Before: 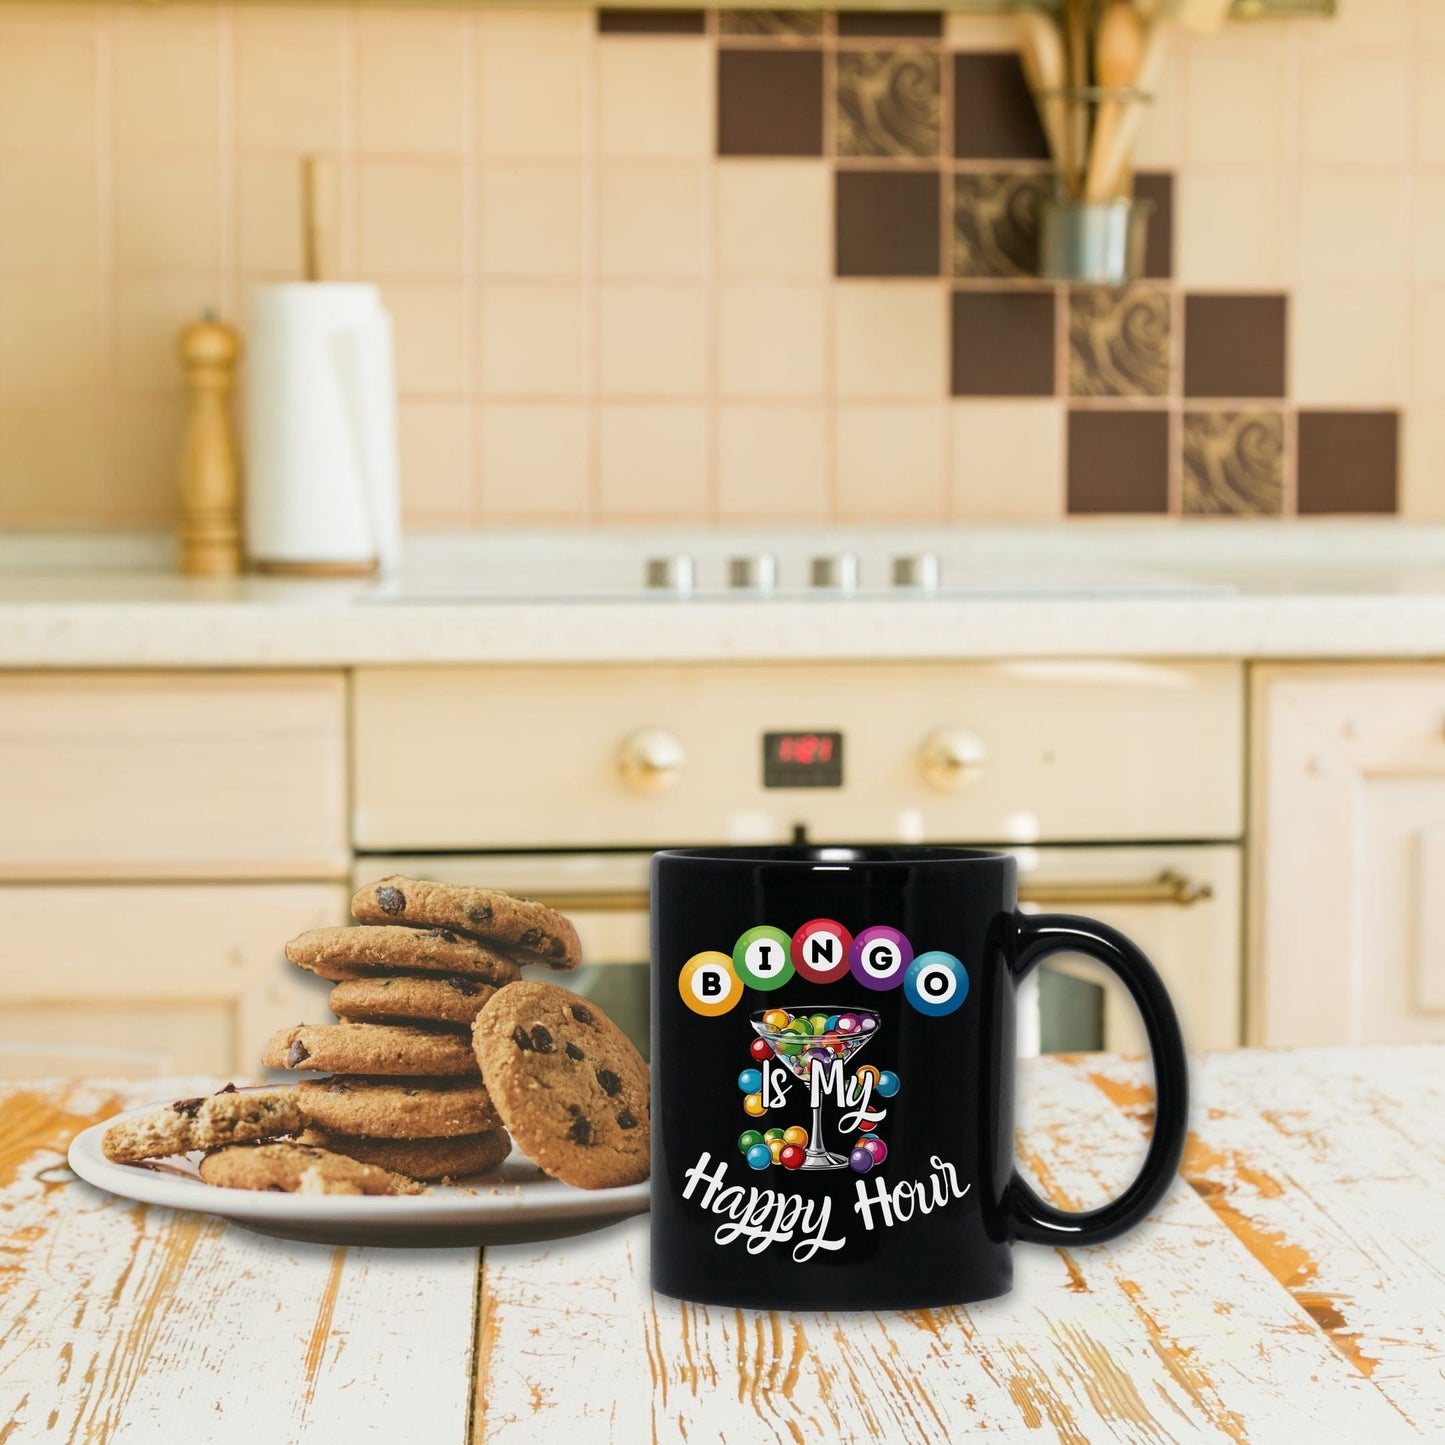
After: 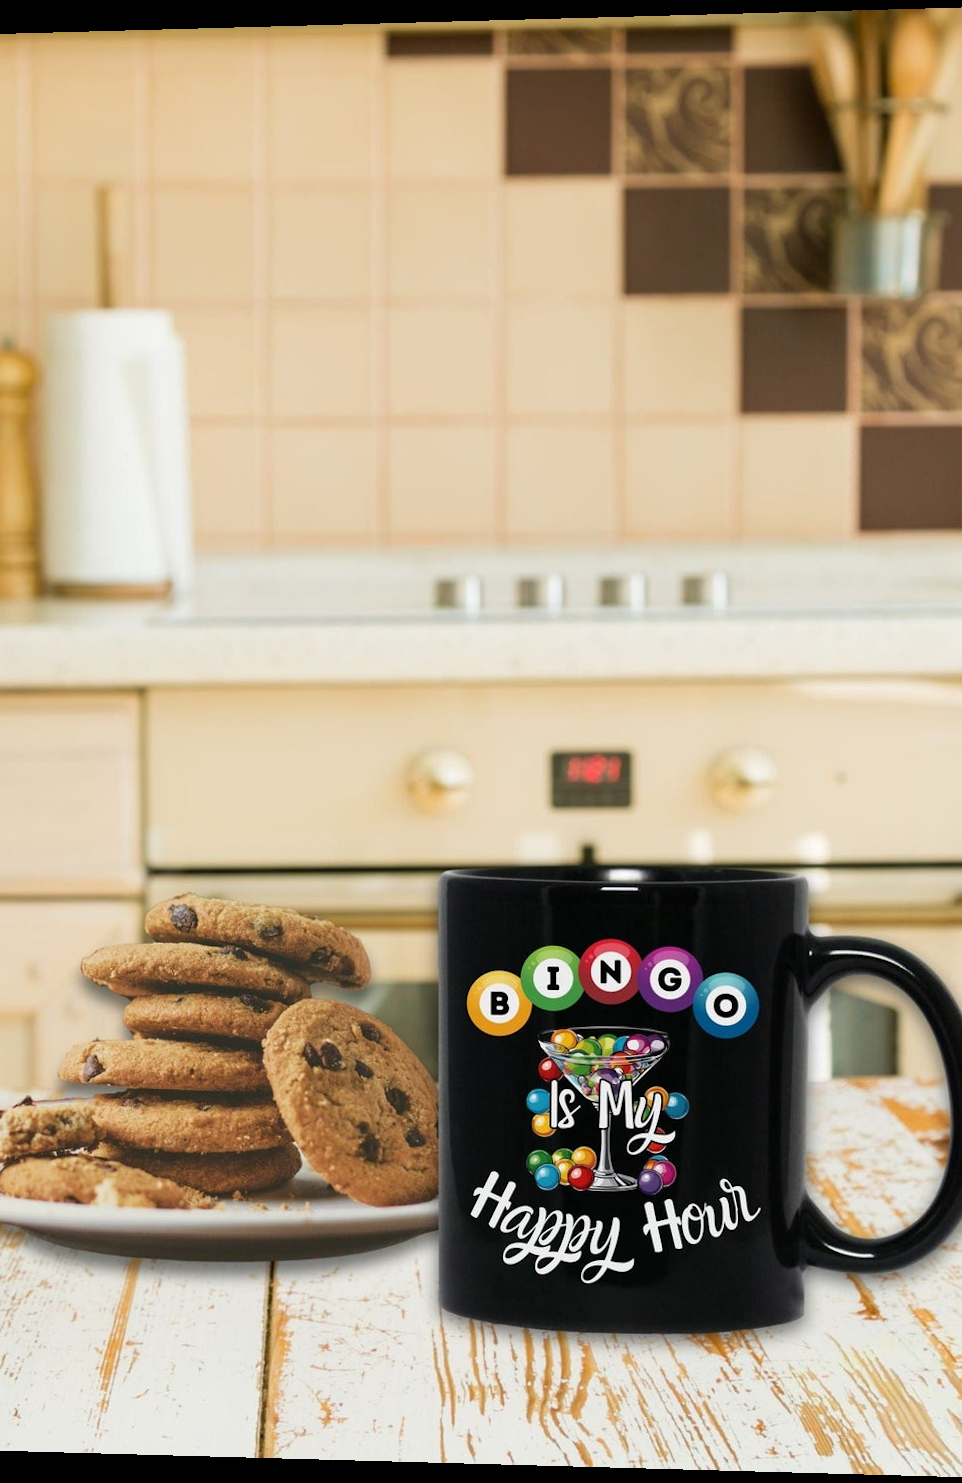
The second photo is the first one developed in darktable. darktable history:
rotate and perspective: lens shift (horizontal) -0.055, automatic cropping off
crop and rotate: left 13.409%, right 19.924%
